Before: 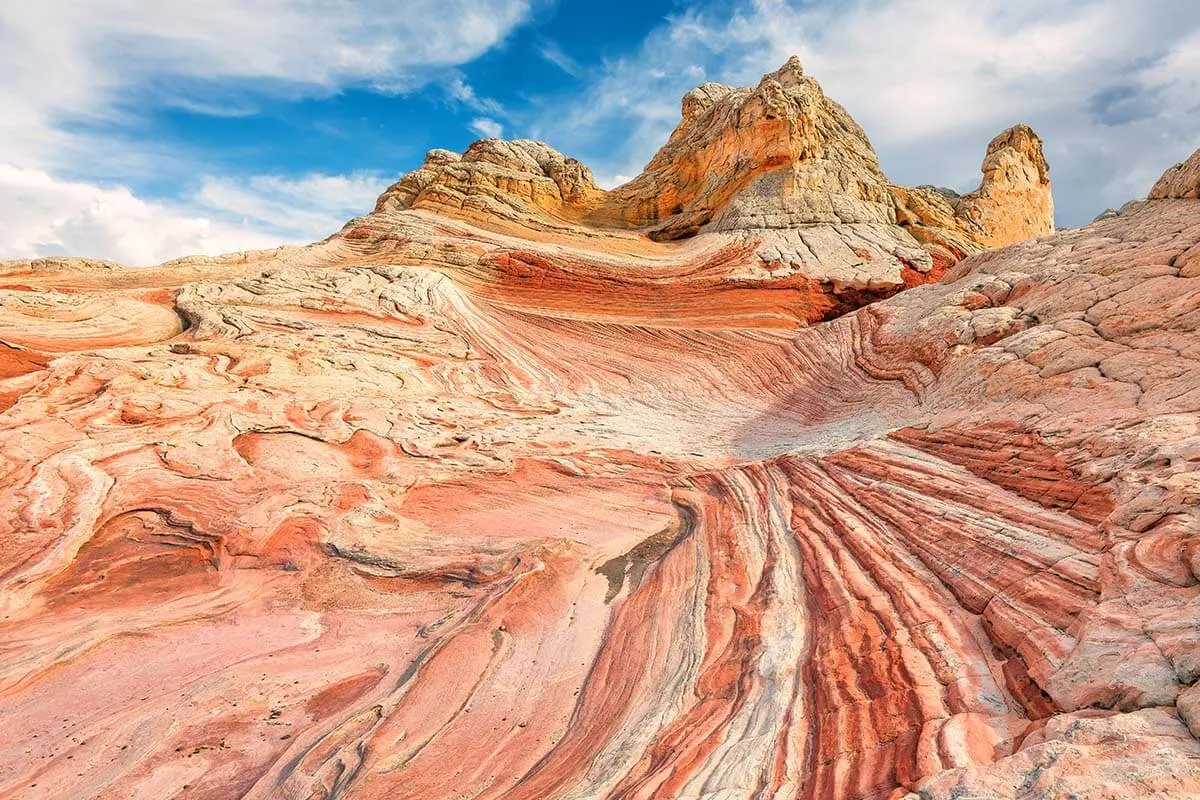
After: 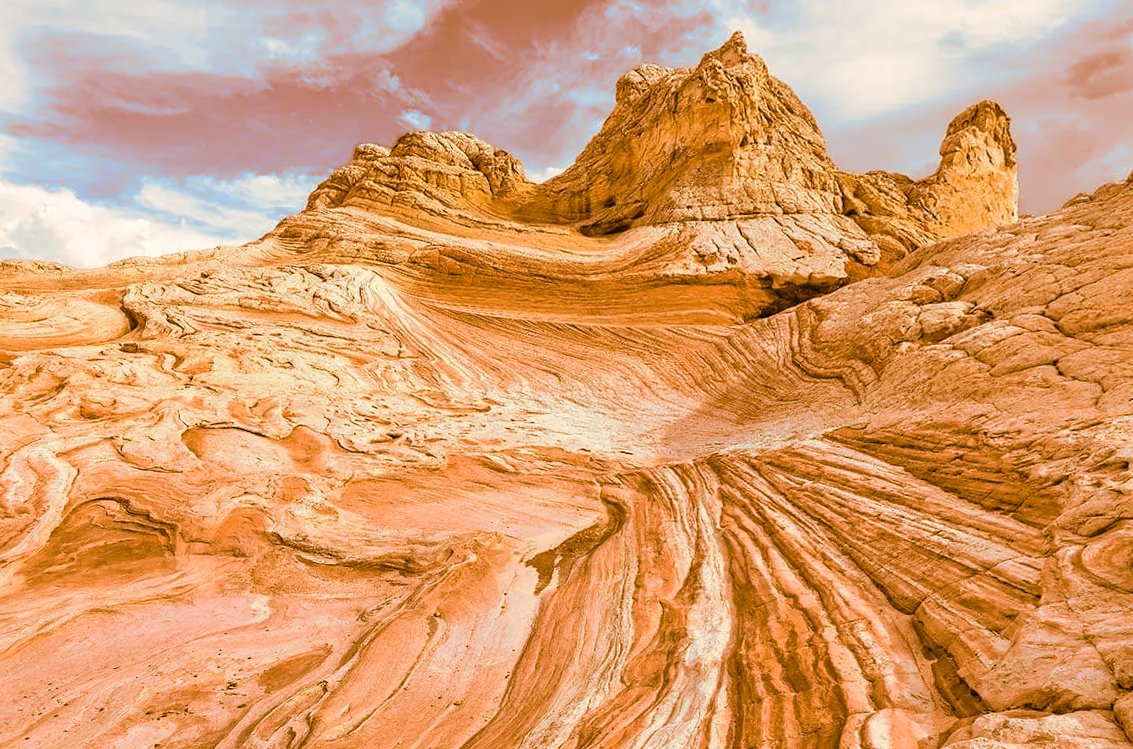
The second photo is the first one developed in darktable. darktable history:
split-toning: shadows › hue 26°, shadows › saturation 0.92, highlights › hue 40°, highlights › saturation 0.92, balance -63, compress 0%
white balance: red 0.978, blue 0.999
rotate and perspective: rotation 0.062°, lens shift (vertical) 0.115, lens shift (horizontal) -0.133, crop left 0.047, crop right 0.94, crop top 0.061, crop bottom 0.94
